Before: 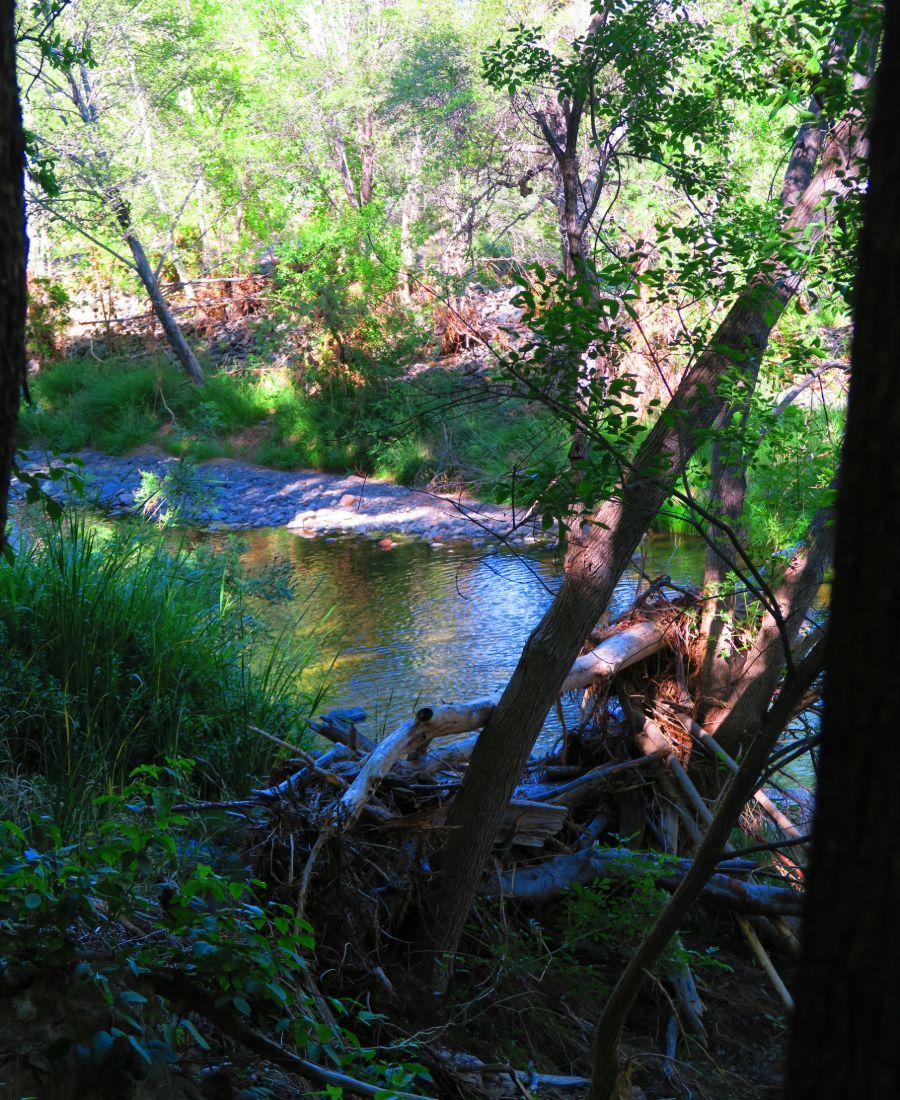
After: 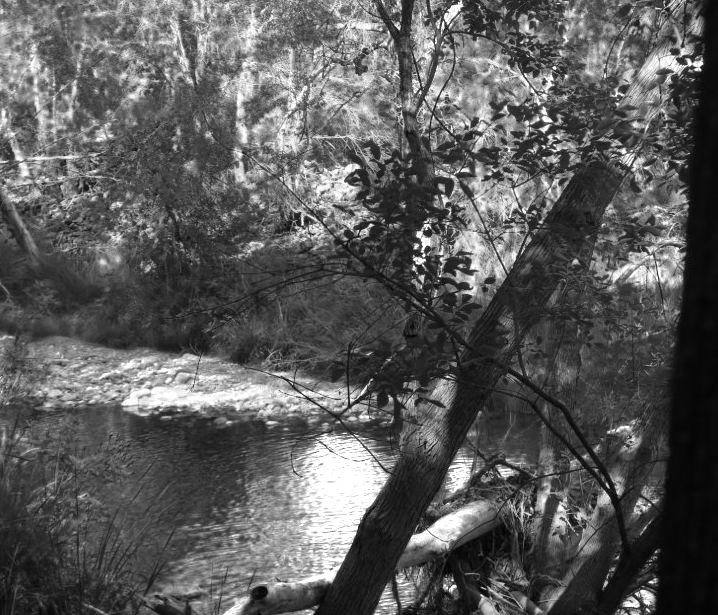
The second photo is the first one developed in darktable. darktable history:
color zones: curves: ch0 [(0.287, 0.048) (0.493, 0.484) (0.737, 0.816)]; ch1 [(0, 0) (0.143, 0) (0.286, 0) (0.429, 0) (0.571, 0) (0.714, 0) (0.857, 0)]
crop: left 18.388%, top 11.115%, right 1.771%, bottom 32.947%
